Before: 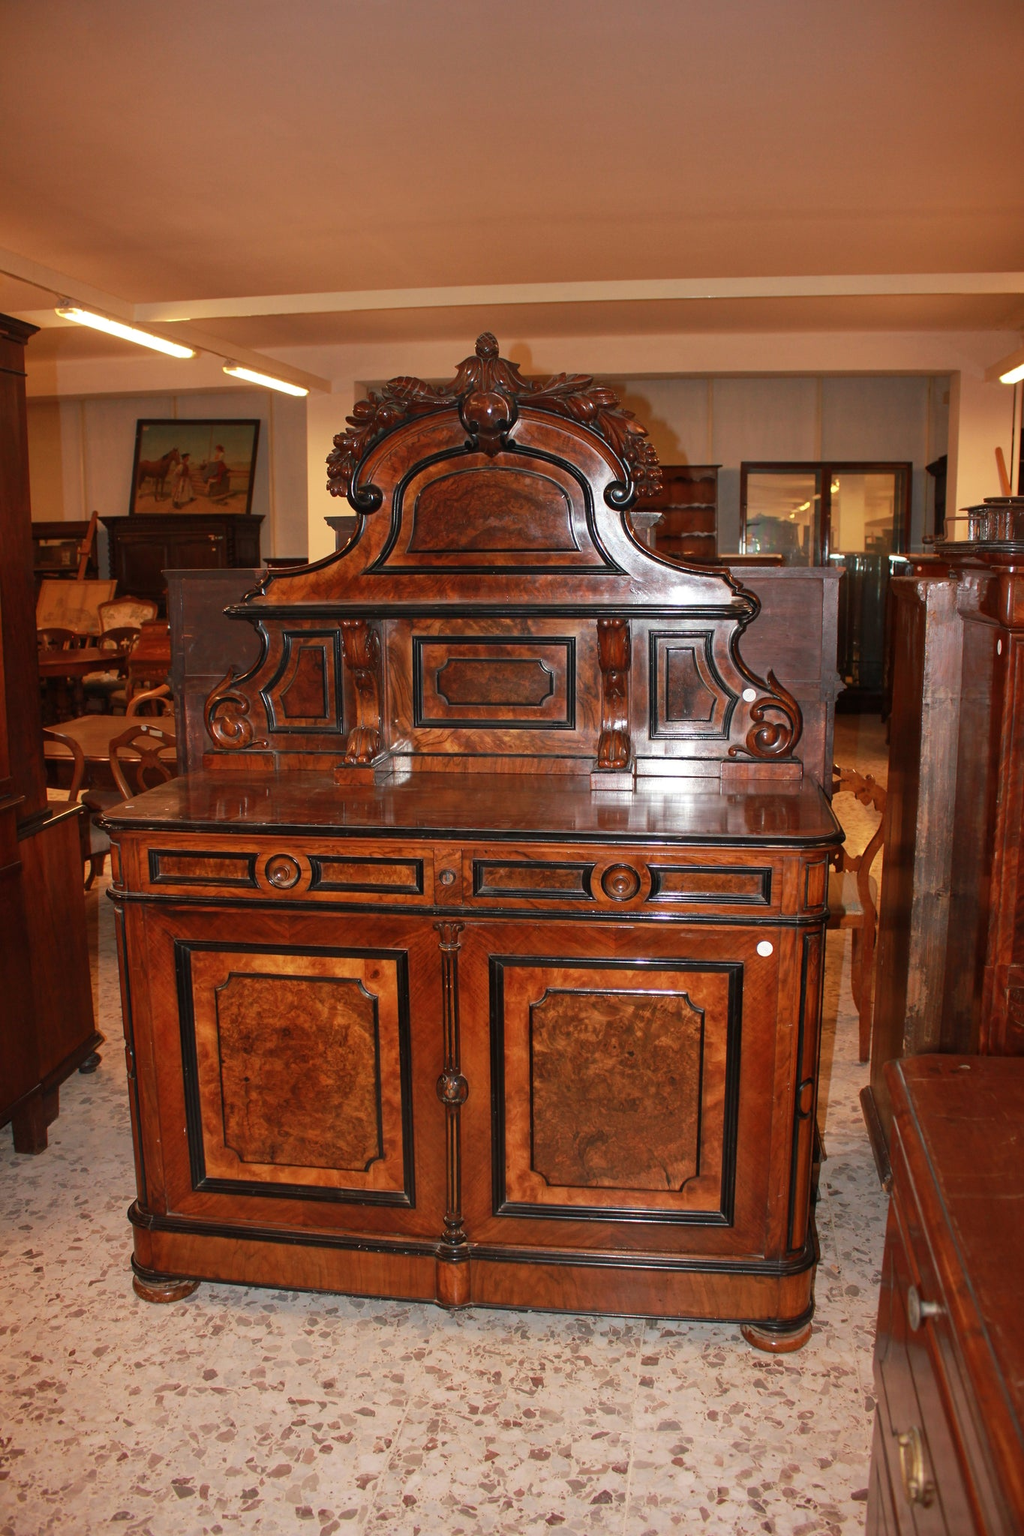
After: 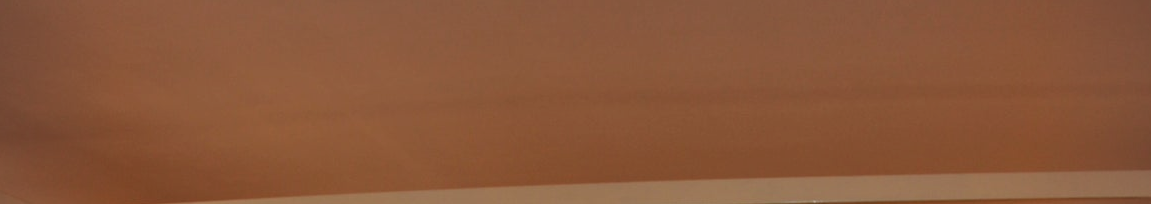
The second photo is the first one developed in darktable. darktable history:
exposure: exposure -0.36 EV, compensate highlight preservation false
tone equalizer: -7 EV -0.63 EV, -6 EV 1 EV, -5 EV -0.45 EV, -4 EV 0.43 EV, -3 EV 0.41 EV, -2 EV 0.15 EV, -1 EV -0.15 EV, +0 EV -0.39 EV, smoothing diameter 25%, edges refinement/feathering 10, preserve details guided filter
crop and rotate: left 9.644%, top 9.491%, right 6.021%, bottom 80.509%
vignetting: brightness -0.167
